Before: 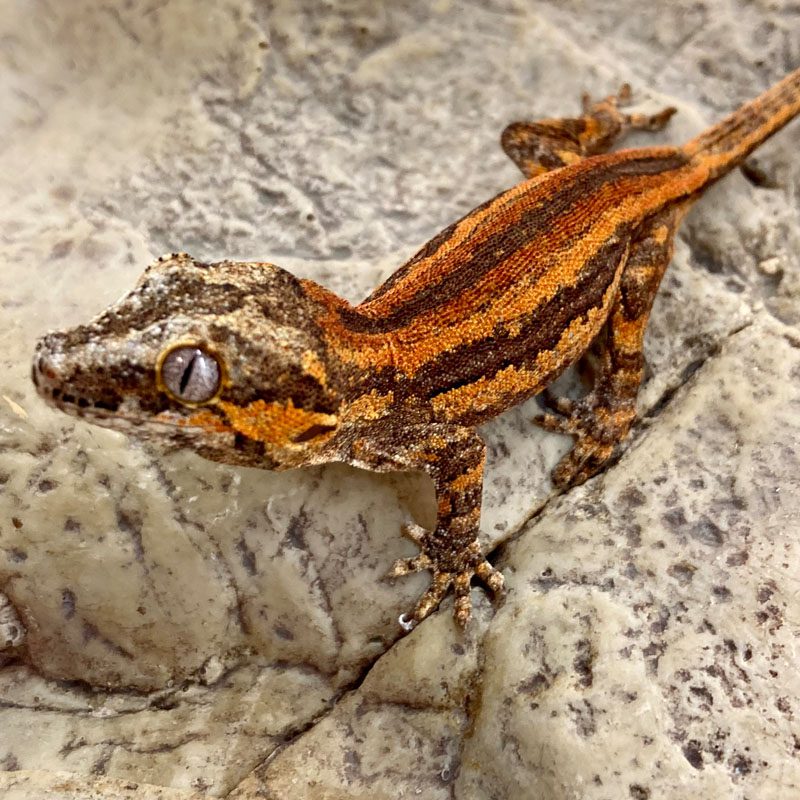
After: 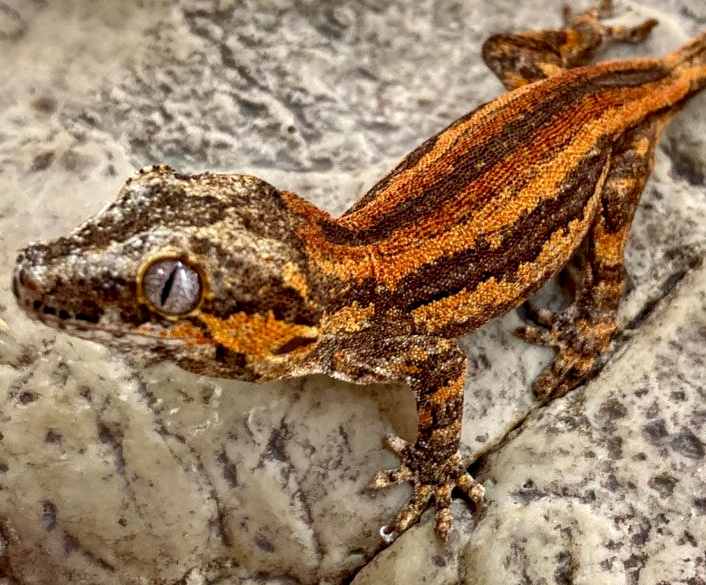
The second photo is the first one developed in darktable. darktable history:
local contrast: on, module defaults
shadows and highlights: white point adjustment 0.091, highlights -69.85, soften with gaussian
crop and rotate: left 2.38%, top 11.117%, right 9.292%, bottom 15.706%
